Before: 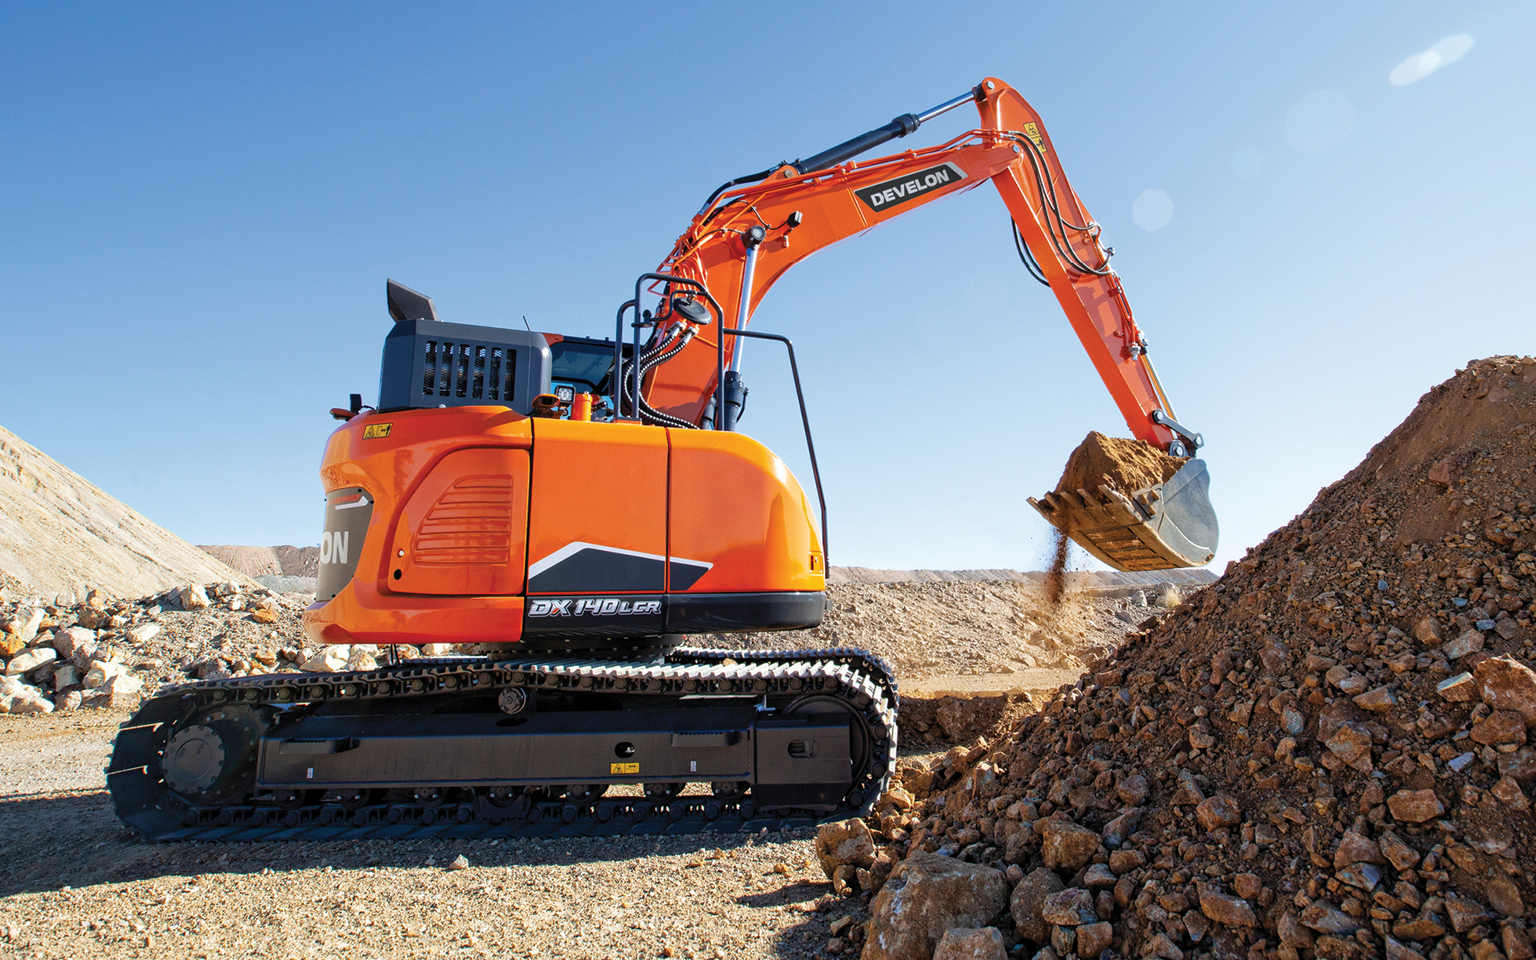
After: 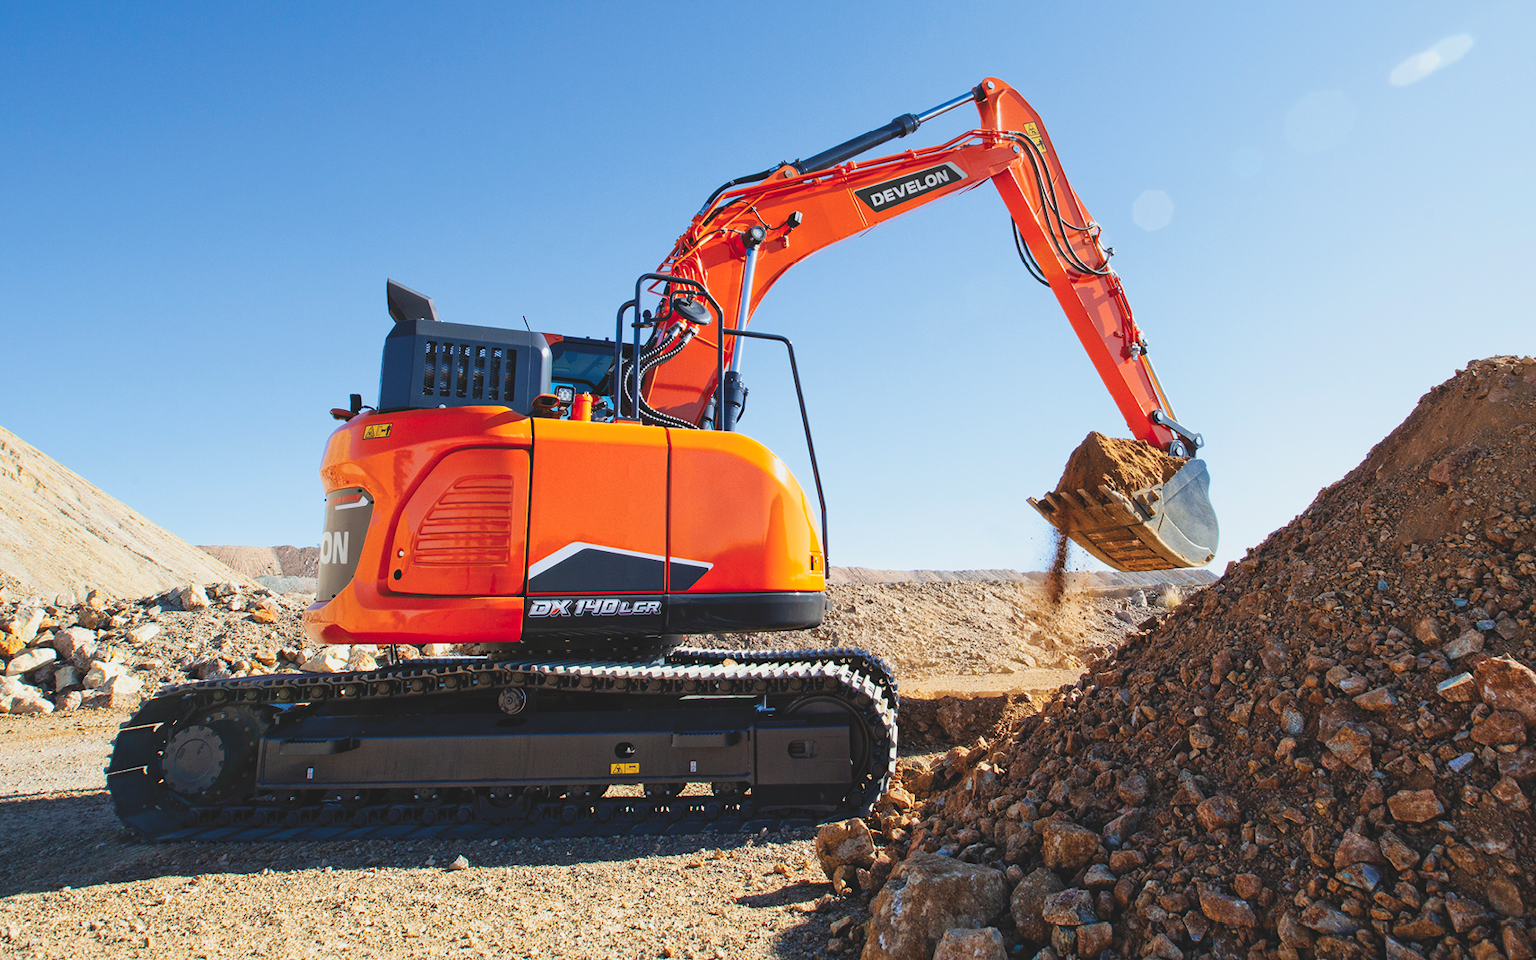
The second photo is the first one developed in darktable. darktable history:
contrast brightness saturation: contrast 0.19, brightness -0.11, saturation 0.21
rgb levels: preserve colors sum RGB, levels [[0.038, 0.433, 0.934], [0, 0.5, 1], [0, 0.5, 1]]
color balance rgb: on, module defaults
exposure: black level correction -0.028, compensate highlight preservation false
